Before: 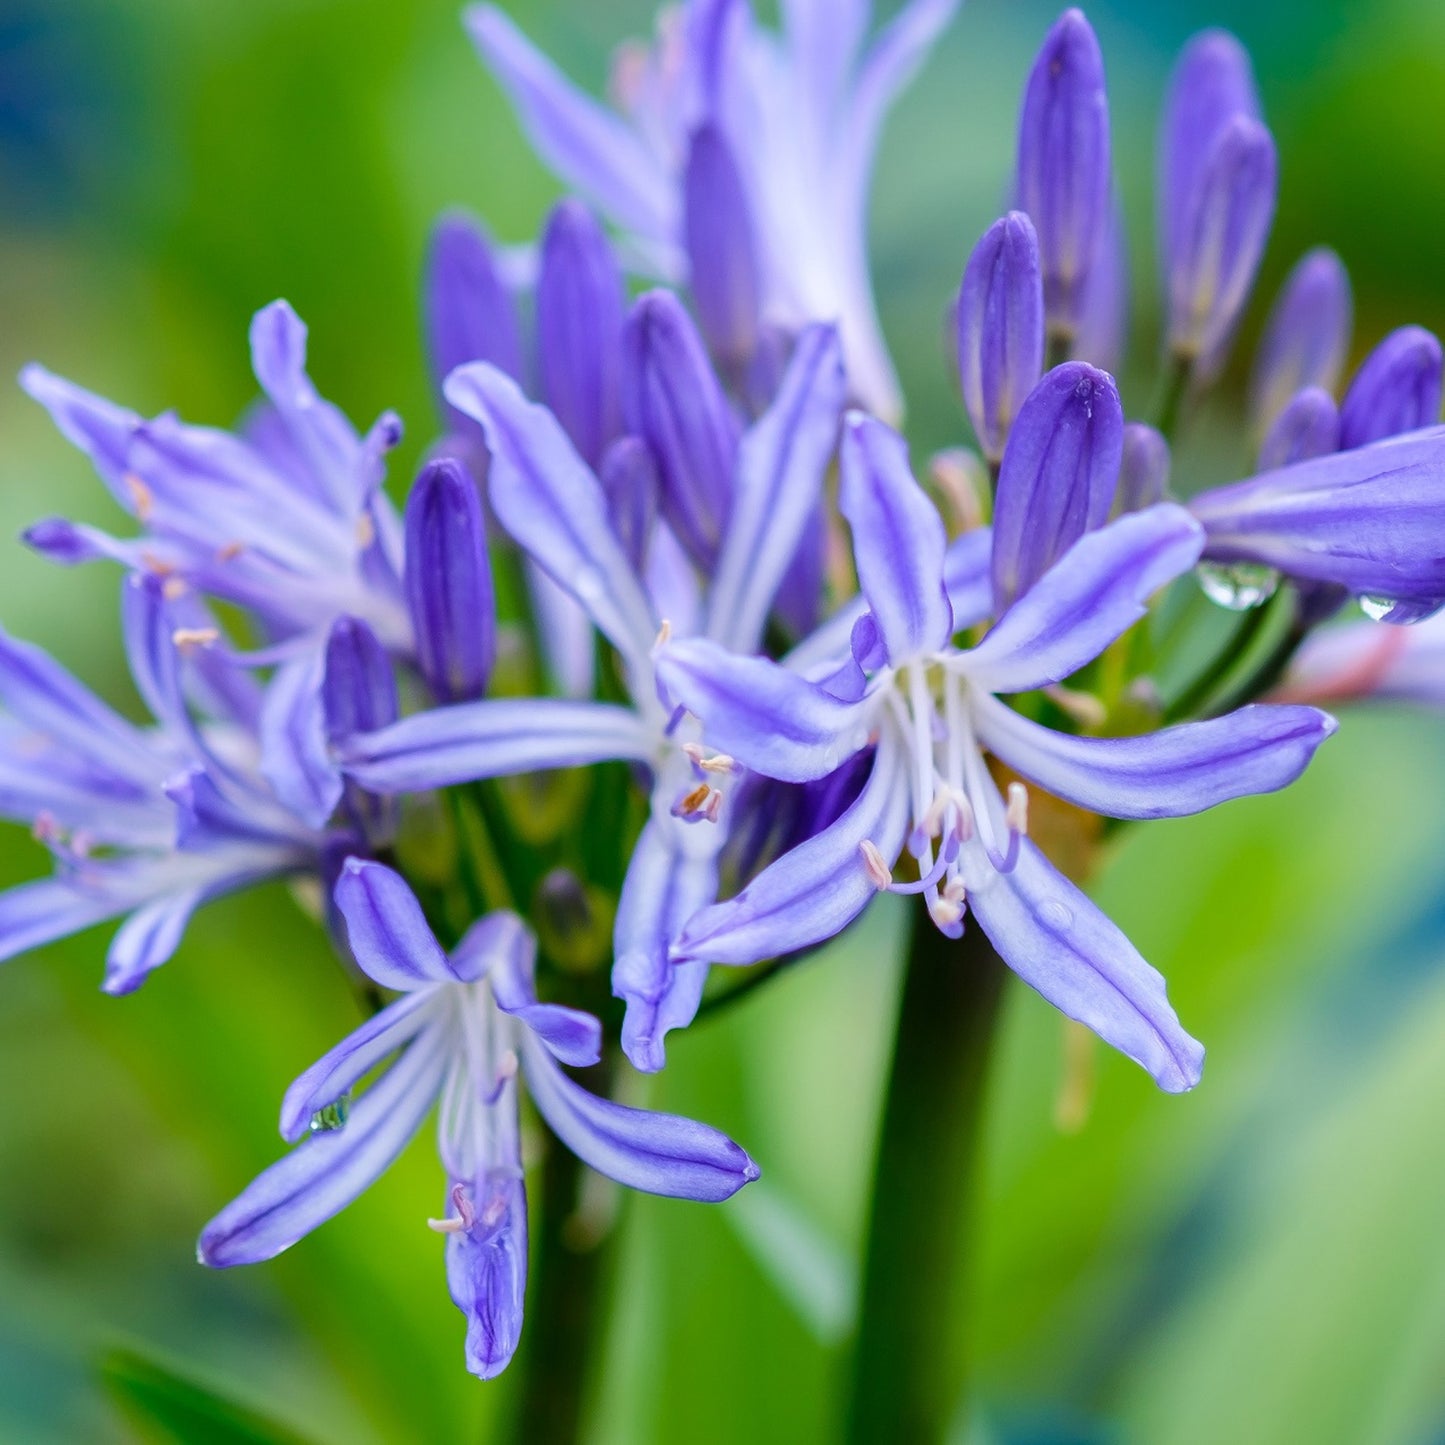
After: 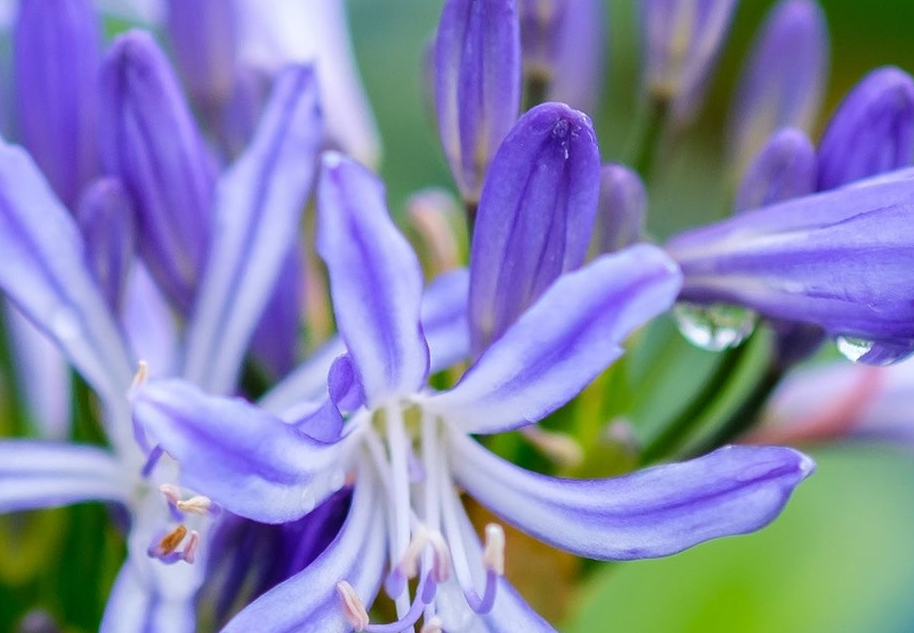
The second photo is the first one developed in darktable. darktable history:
crop: left 36.211%, top 17.946%, right 0.475%, bottom 38.19%
